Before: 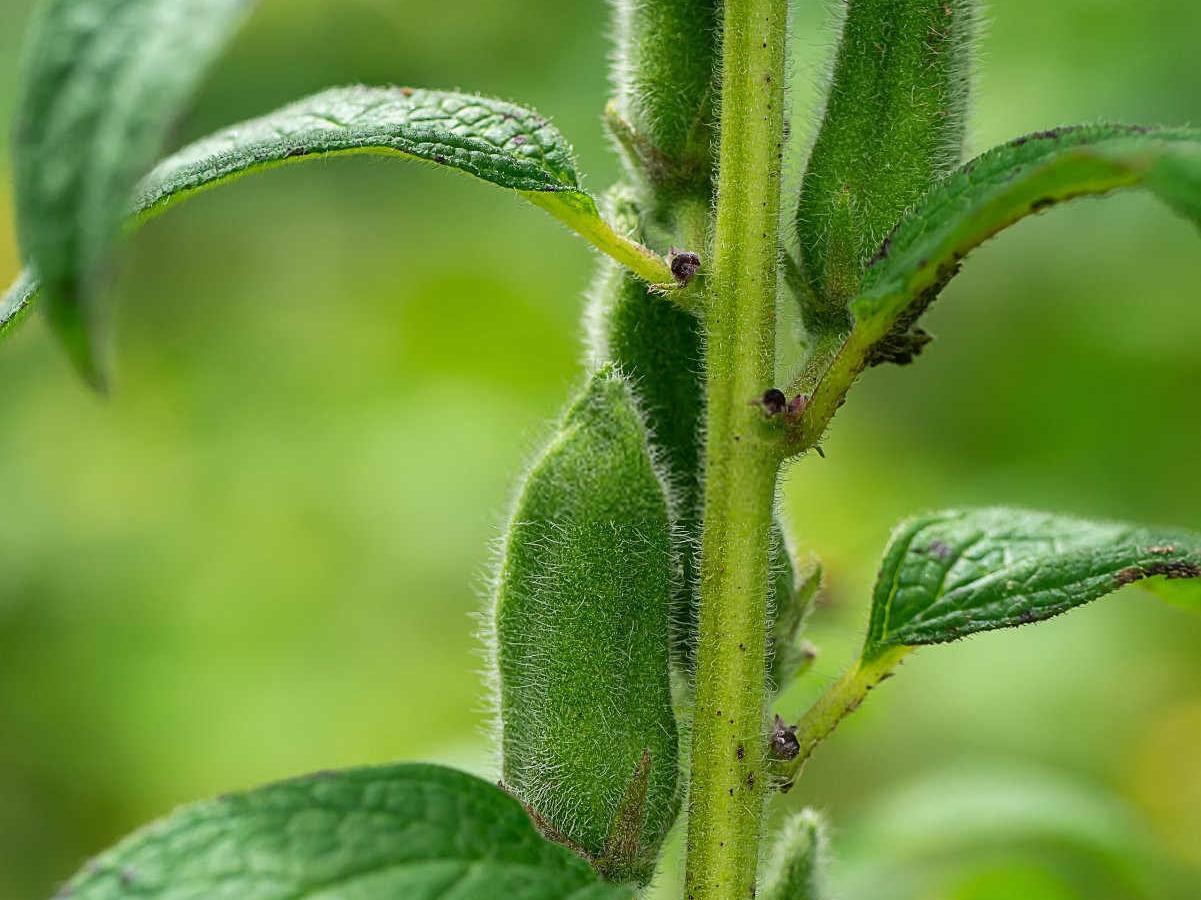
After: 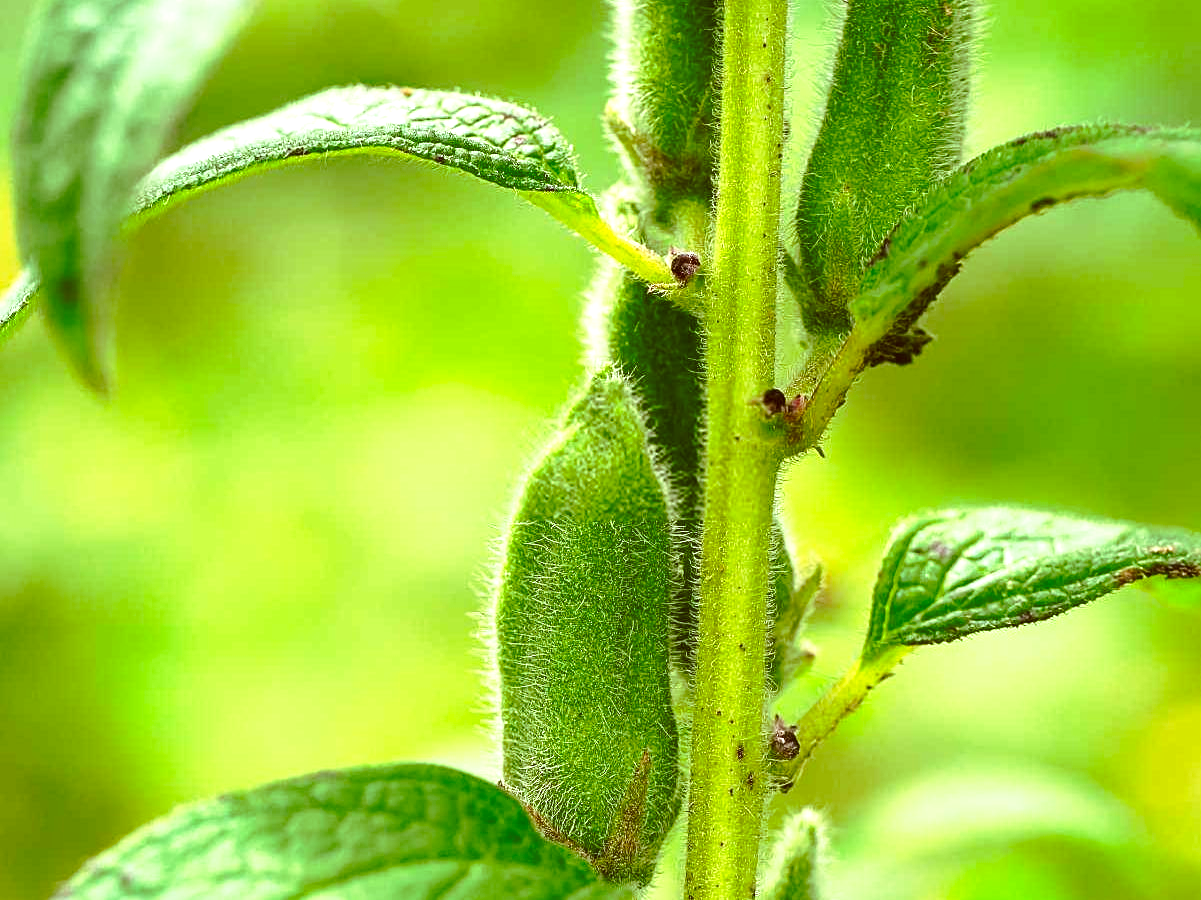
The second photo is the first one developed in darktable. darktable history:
color correction: highlights a* -5.36, highlights b* 9.79, shadows a* 9.49, shadows b* 24.4
exposure: black level correction 0, exposure 1.001 EV, compensate exposure bias true, compensate highlight preservation false
tone curve: curves: ch0 [(0, 0.021) (0.059, 0.053) (0.212, 0.18) (0.337, 0.304) (0.495, 0.505) (0.725, 0.731) (0.89, 0.919) (1, 1)]; ch1 [(0, 0) (0.094, 0.081) (0.285, 0.299) (0.403, 0.436) (0.479, 0.475) (0.54, 0.55) (0.615, 0.637) (0.683, 0.688) (1, 1)]; ch2 [(0, 0) (0.257, 0.217) (0.434, 0.434) (0.498, 0.507) (0.527, 0.542) (0.597, 0.587) (0.658, 0.595) (1, 1)], preserve colors none
